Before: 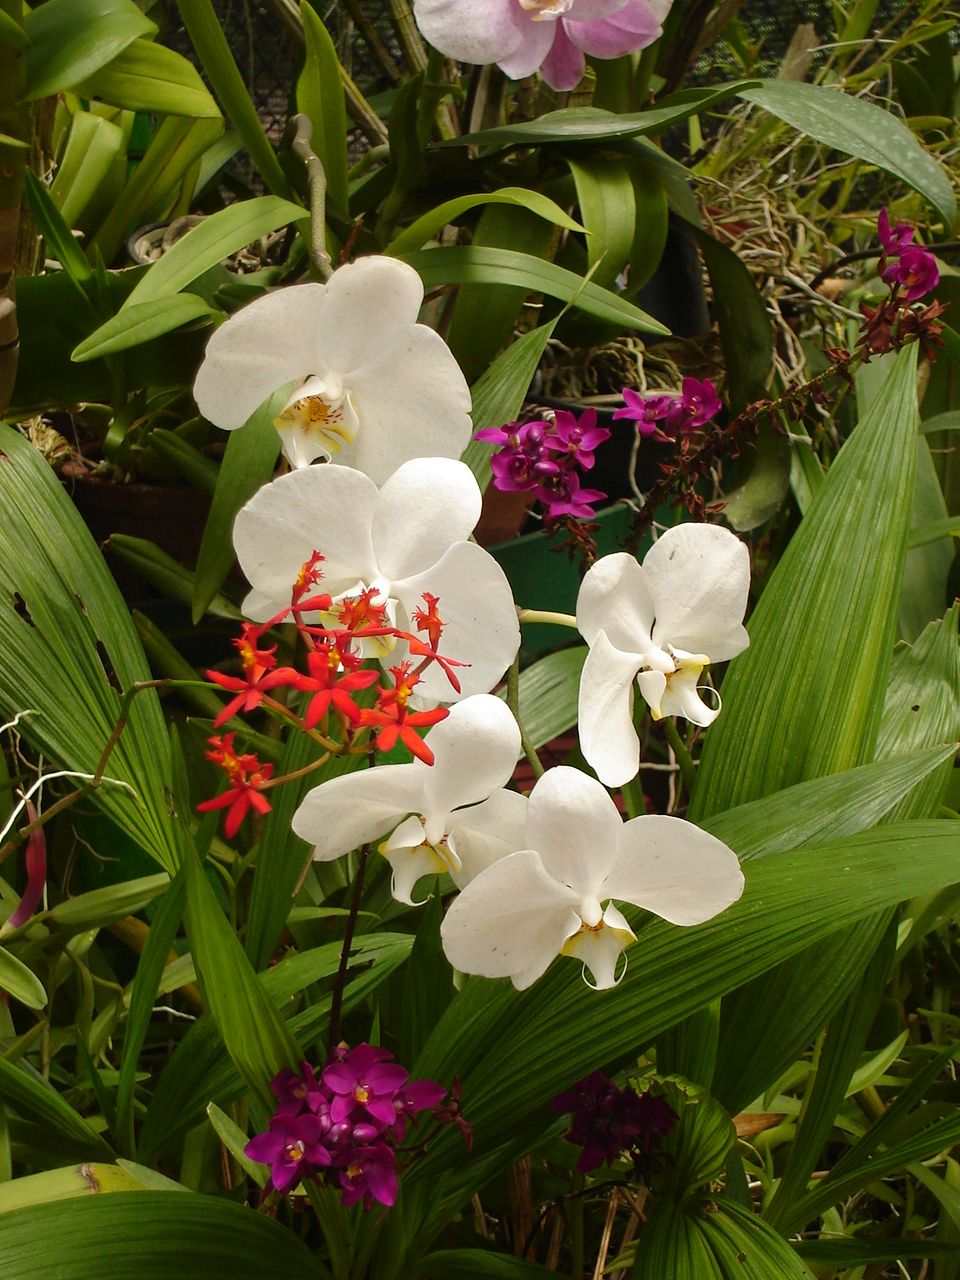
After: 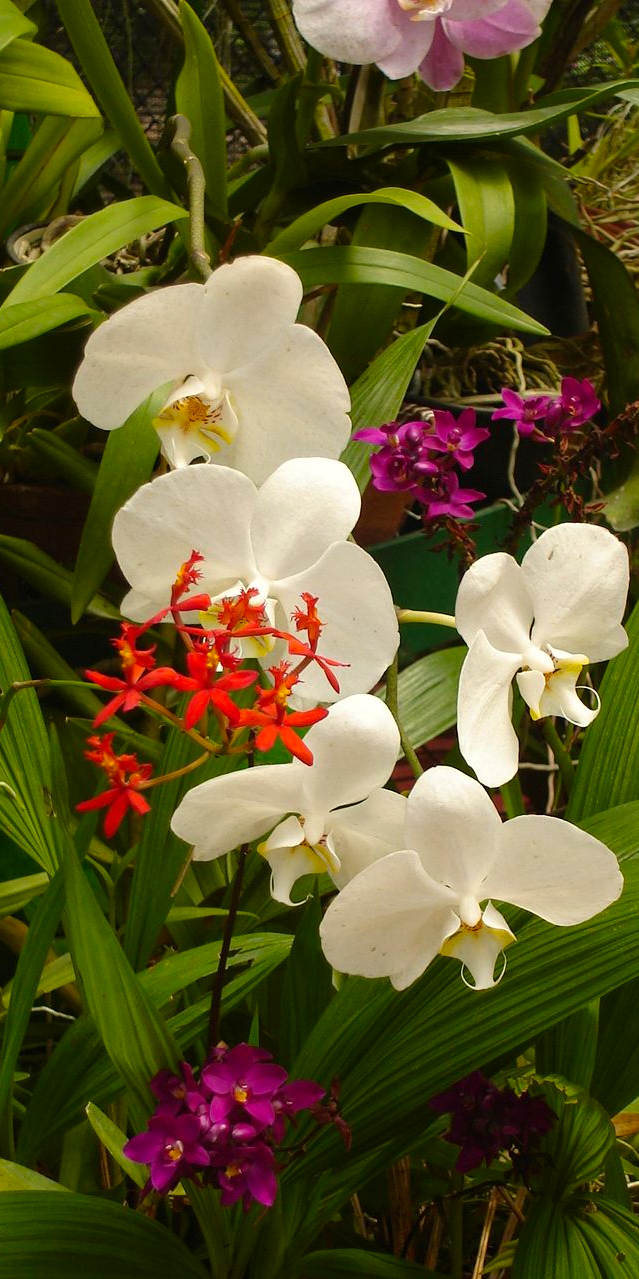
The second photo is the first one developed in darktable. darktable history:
tone equalizer: on, module defaults
crop and rotate: left 12.673%, right 20.66%
color calibration: output colorfulness [0, 0.315, 0, 0], x 0.341, y 0.355, temperature 5166 K
